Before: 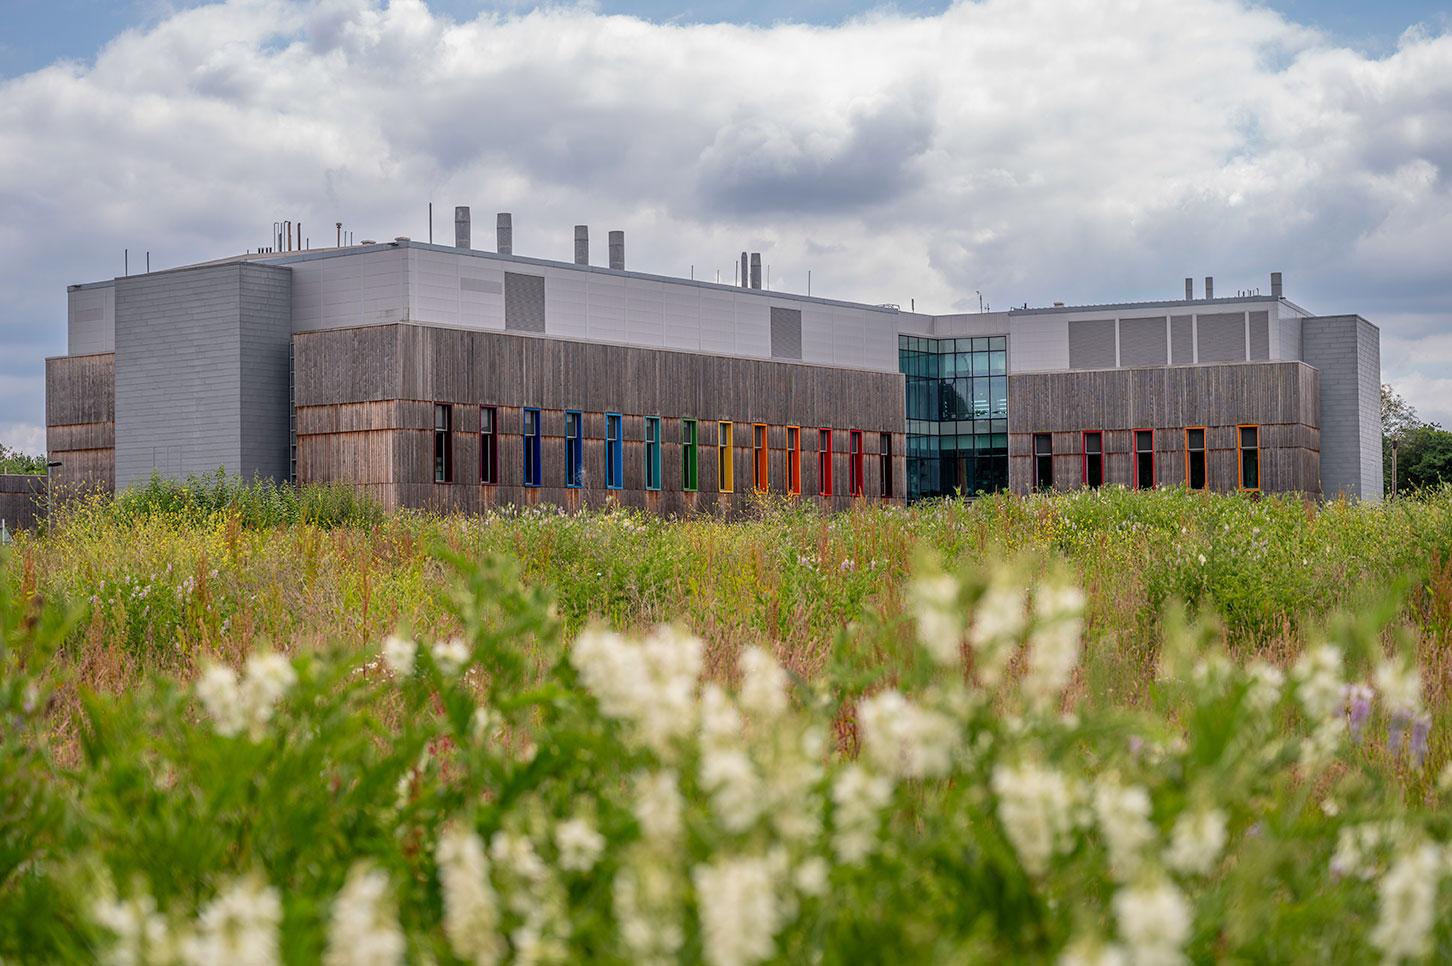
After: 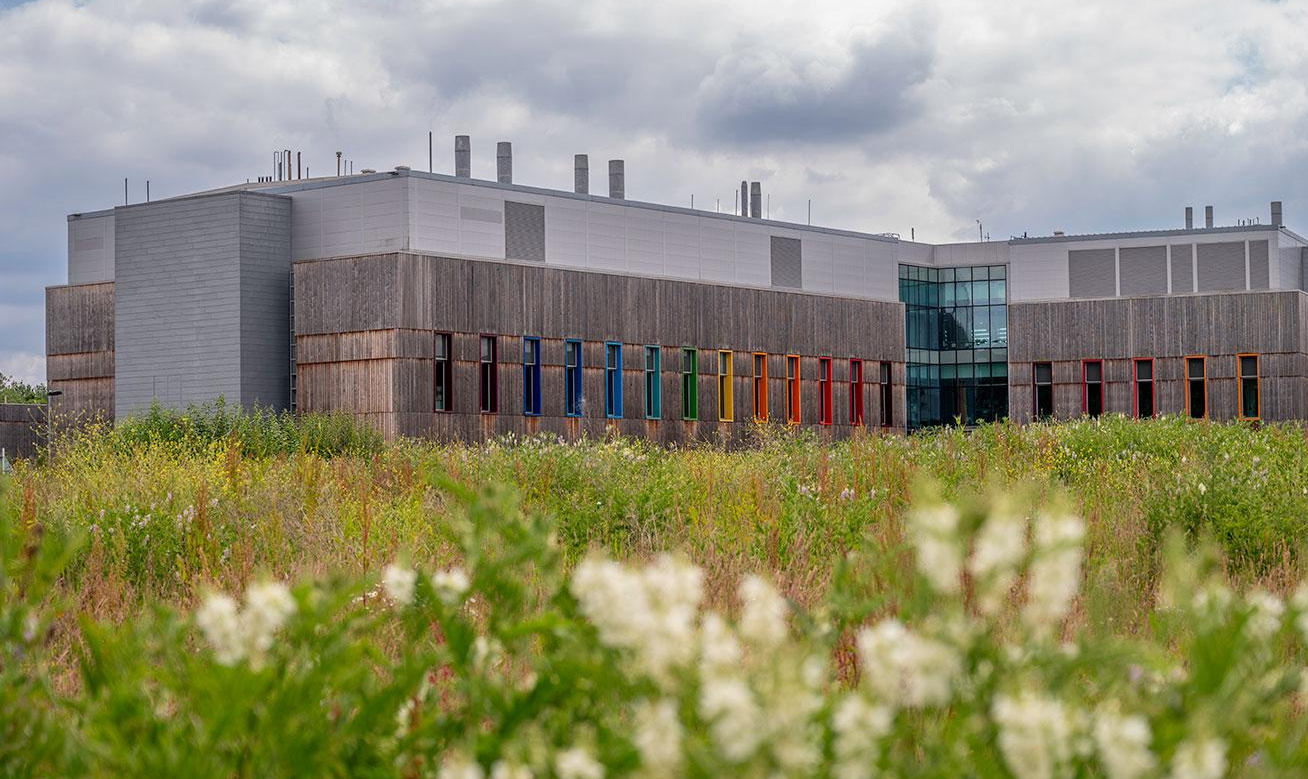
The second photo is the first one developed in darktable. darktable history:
crop: top 7.401%, right 9.898%, bottom 11.929%
